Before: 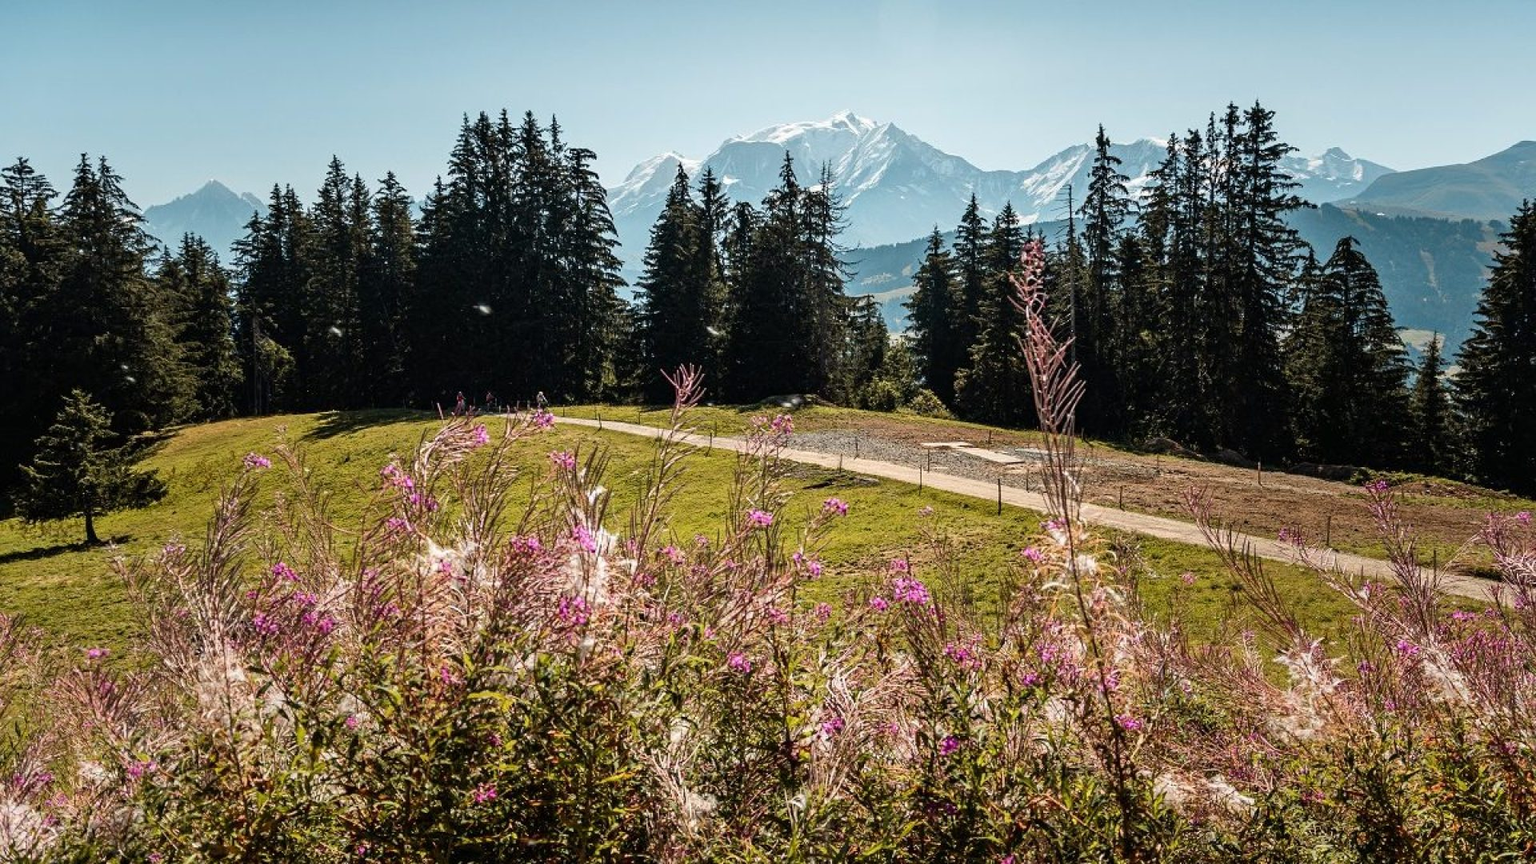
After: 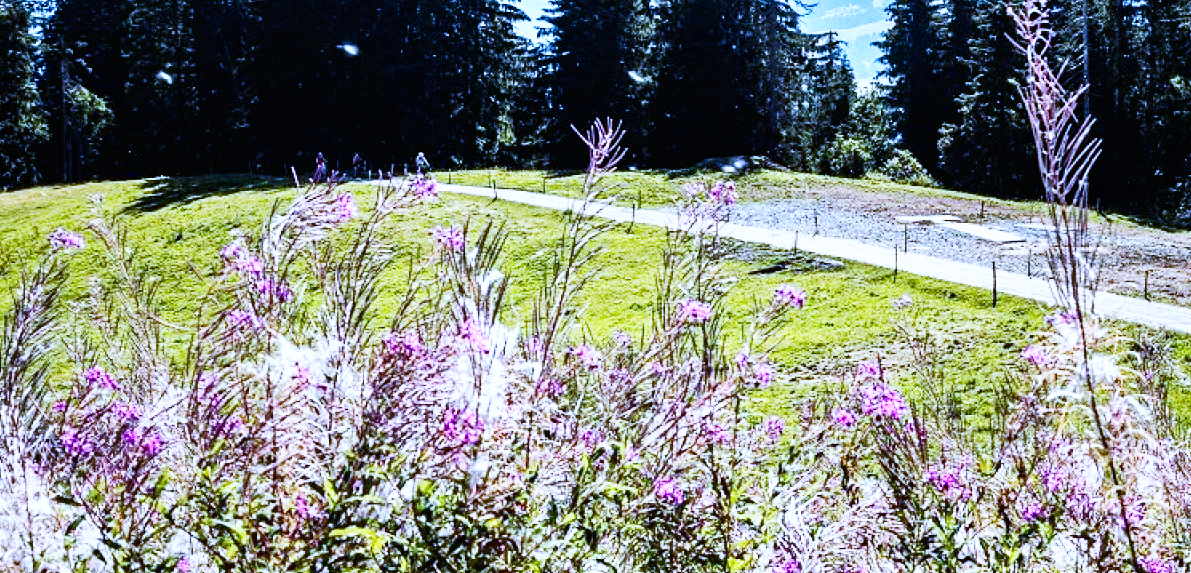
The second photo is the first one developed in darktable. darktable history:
crop: left 13.312%, top 31.28%, right 24.627%, bottom 15.582%
contrast brightness saturation: contrast 0.1, brightness 0.02, saturation 0.02
base curve: curves: ch0 [(0, 0) (0.007, 0.004) (0.027, 0.03) (0.046, 0.07) (0.207, 0.54) (0.442, 0.872) (0.673, 0.972) (1, 1)], preserve colors none
white balance: red 0.766, blue 1.537
